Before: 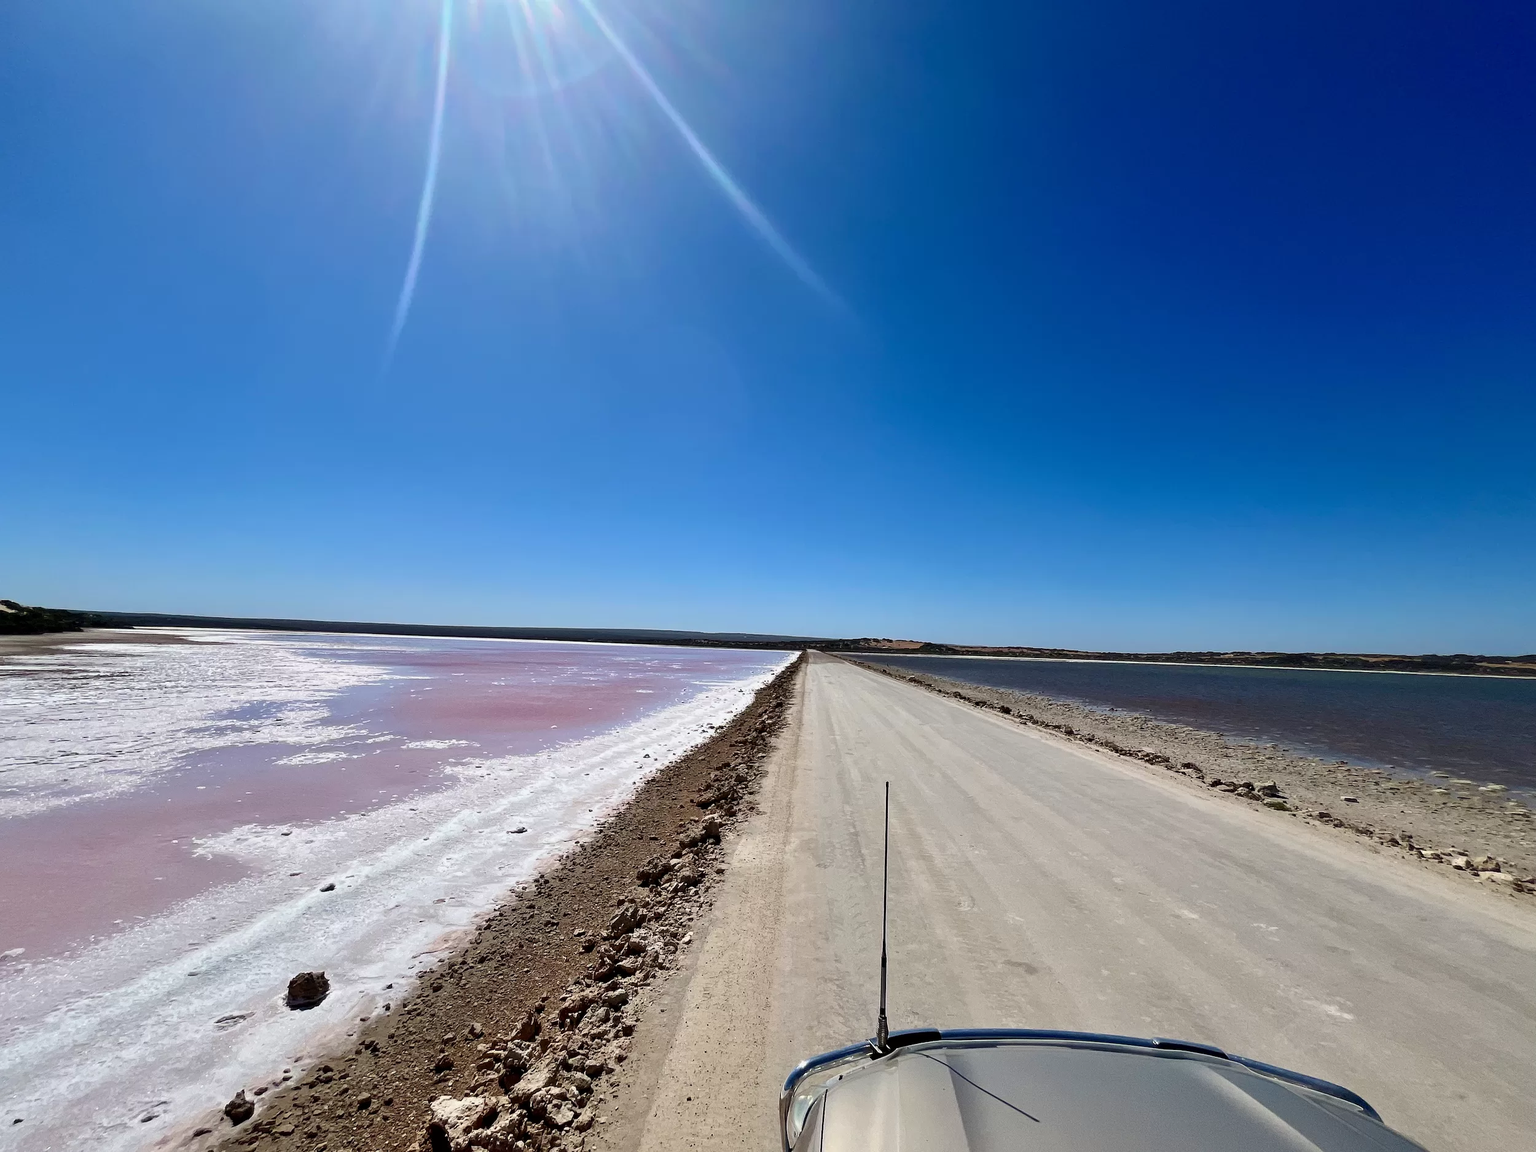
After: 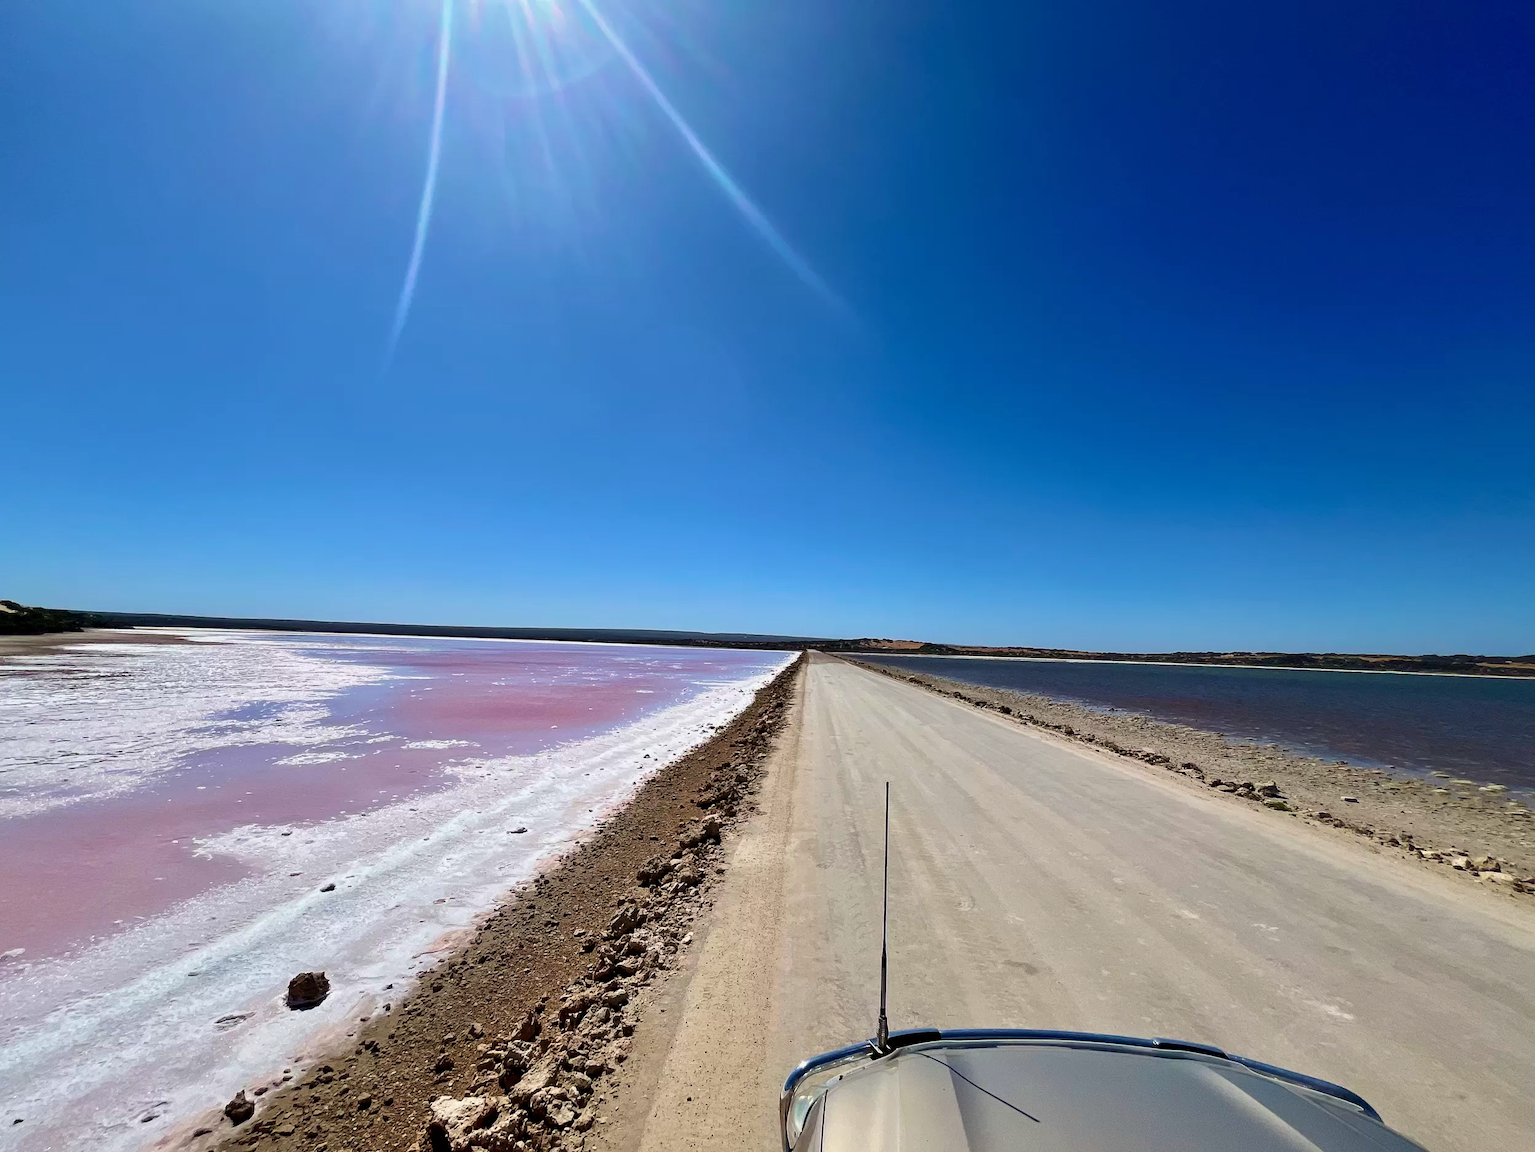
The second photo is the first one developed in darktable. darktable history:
velvia: strength 36.15%
